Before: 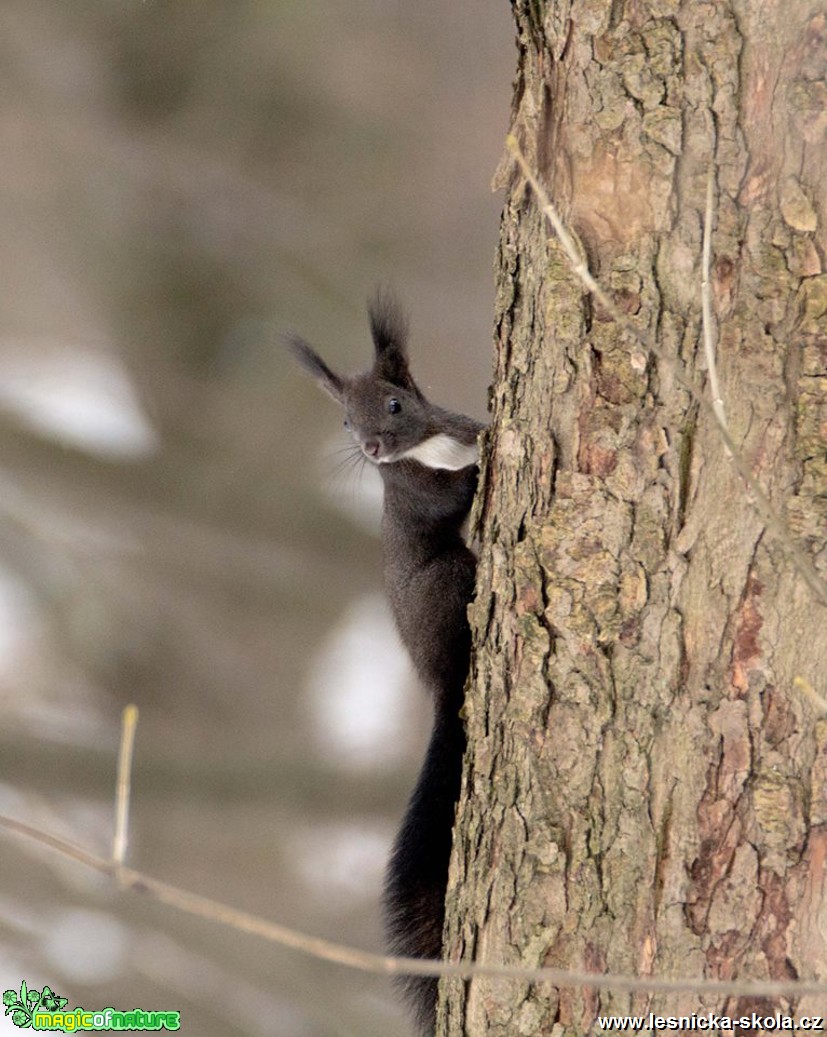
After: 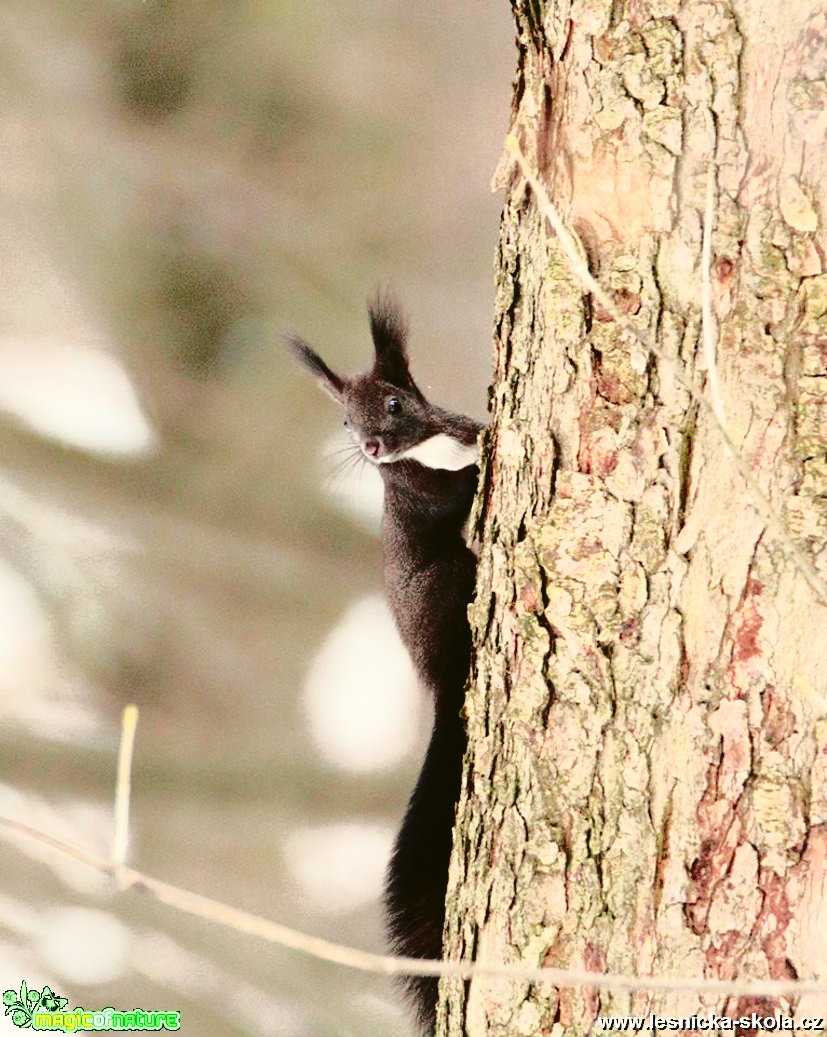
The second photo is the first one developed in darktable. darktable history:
tone curve: curves: ch0 [(0, 0.039) (0.194, 0.159) (0.469, 0.544) (0.693, 0.77) (0.751, 0.871) (1, 1)]; ch1 [(0, 0) (0.508, 0.506) (0.547, 0.563) (0.592, 0.631) (0.715, 0.706) (1, 1)]; ch2 [(0, 0) (0.243, 0.175) (0.362, 0.301) (0.492, 0.515) (0.544, 0.557) (0.595, 0.612) (0.631, 0.641) (1, 1)], color space Lab, independent channels, preserve colors none
base curve: curves: ch0 [(0, 0) (0.036, 0.025) (0.121, 0.166) (0.206, 0.329) (0.605, 0.79) (1, 1)], preserve colors none
levels: mode automatic, levels [0, 0.394, 0.787]
